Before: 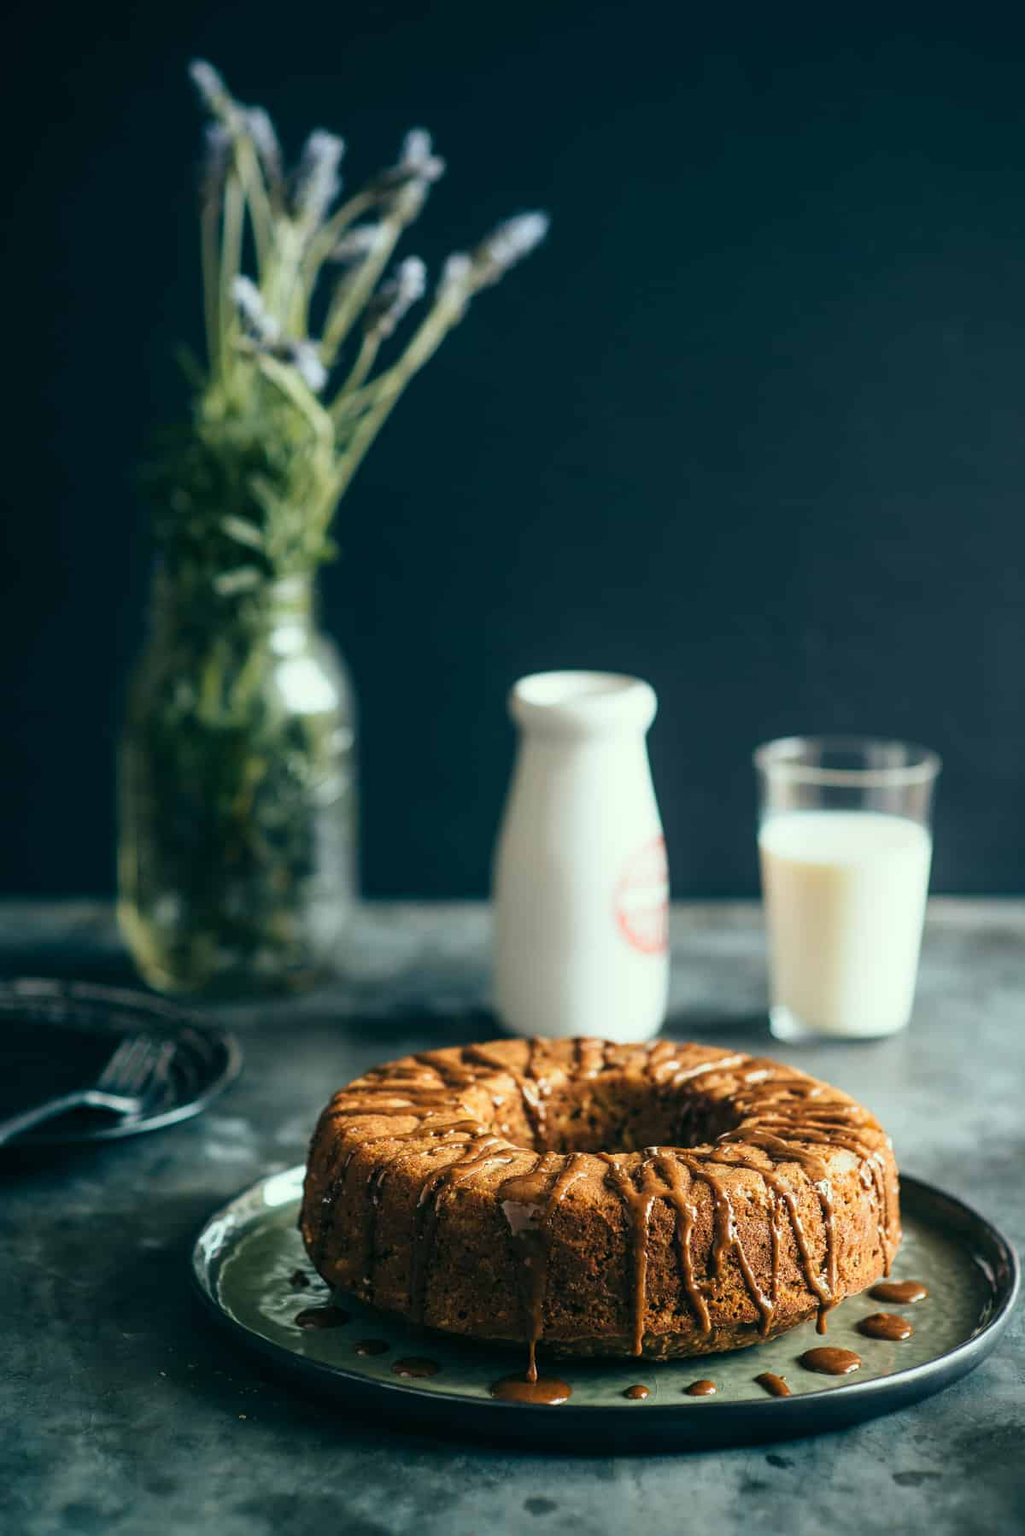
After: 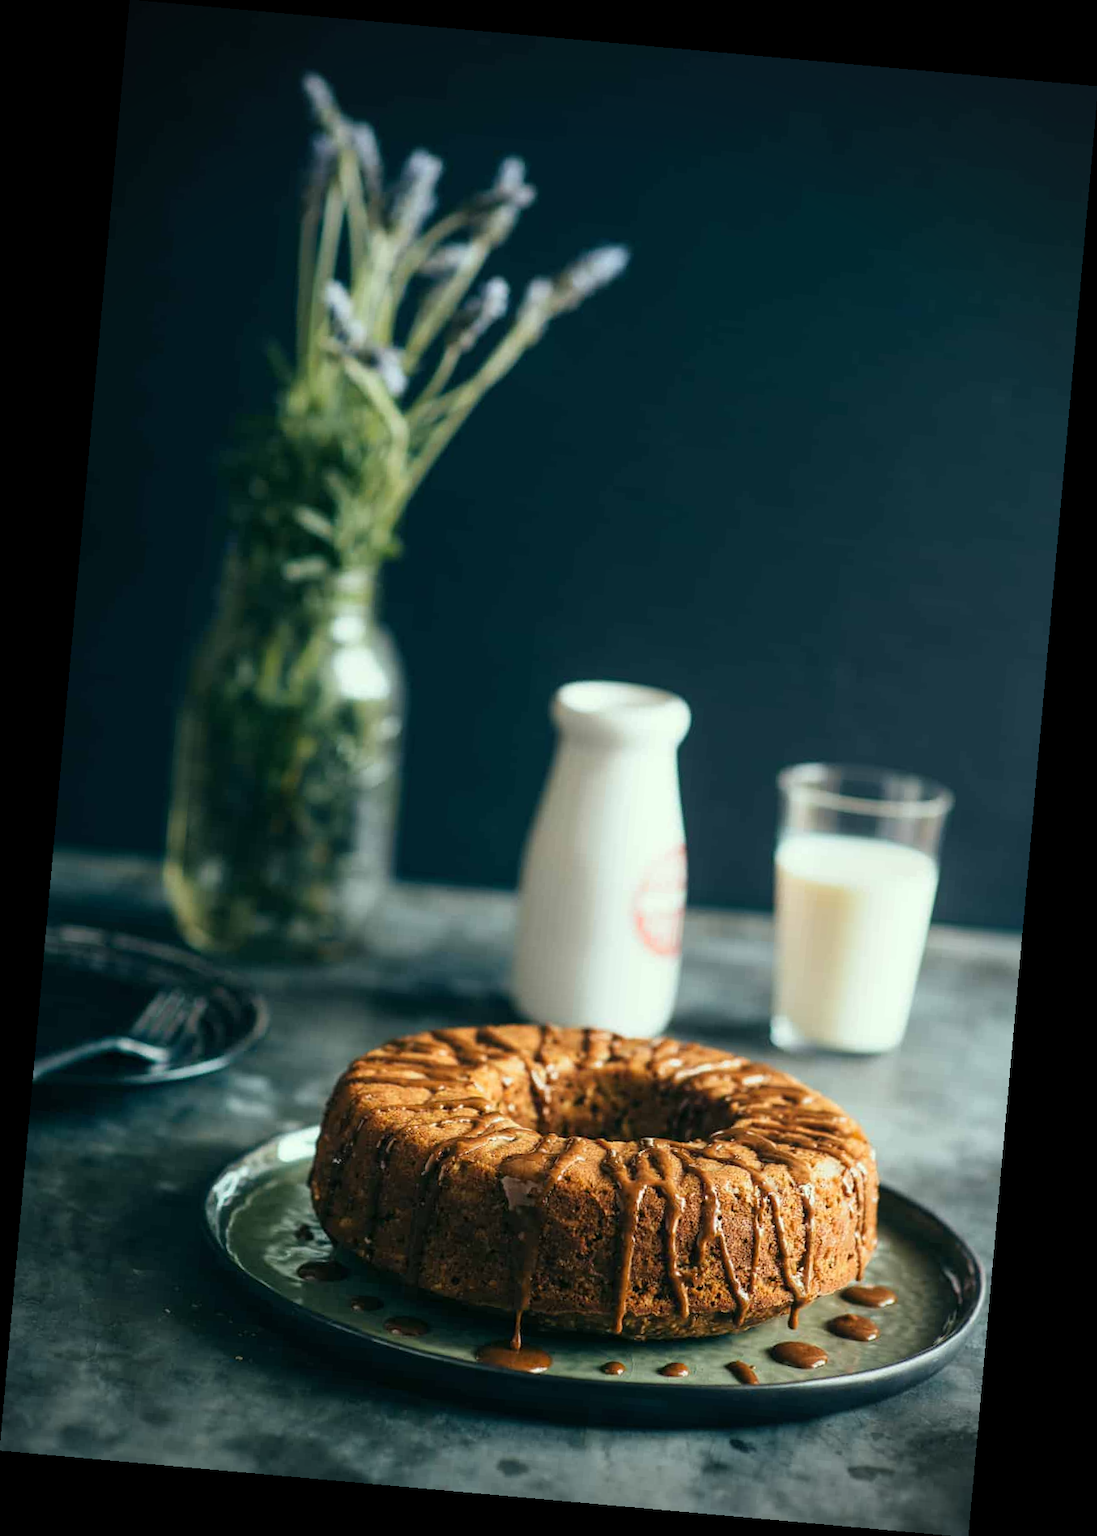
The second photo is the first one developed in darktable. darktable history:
rotate and perspective: rotation 5.12°, automatic cropping off
vignetting: on, module defaults
